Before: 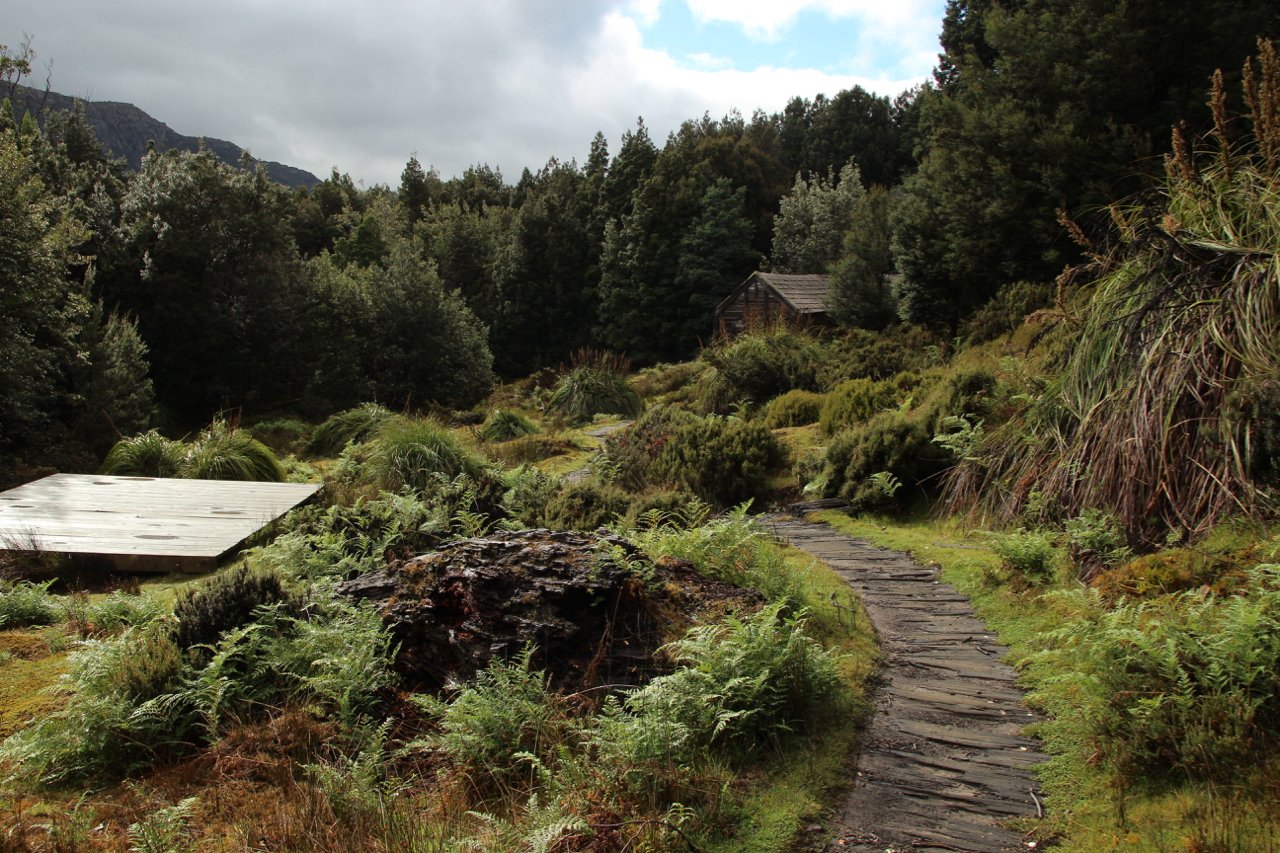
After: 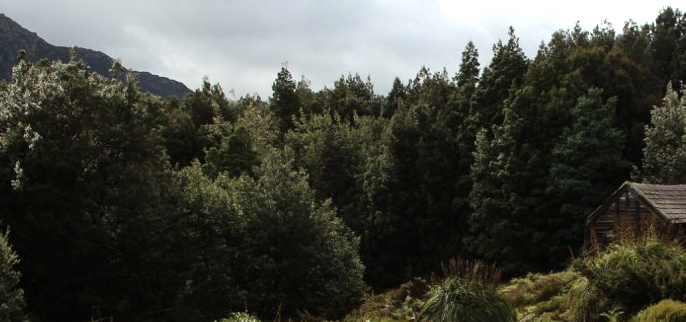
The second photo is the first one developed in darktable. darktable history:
crop: left 10.121%, top 10.631%, right 36.218%, bottom 51.526%
tone equalizer: -8 EV -0.417 EV, -7 EV -0.389 EV, -6 EV -0.333 EV, -5 EV -0.222 EV, -3 EV 0.222 EV, -2 EV 0.333 EV, -1 EV 0.389 EV, +0 EV 0.417 EV, edges refinement/feathering 500, mask exposure compensation -1.57 EV, preserve details no
